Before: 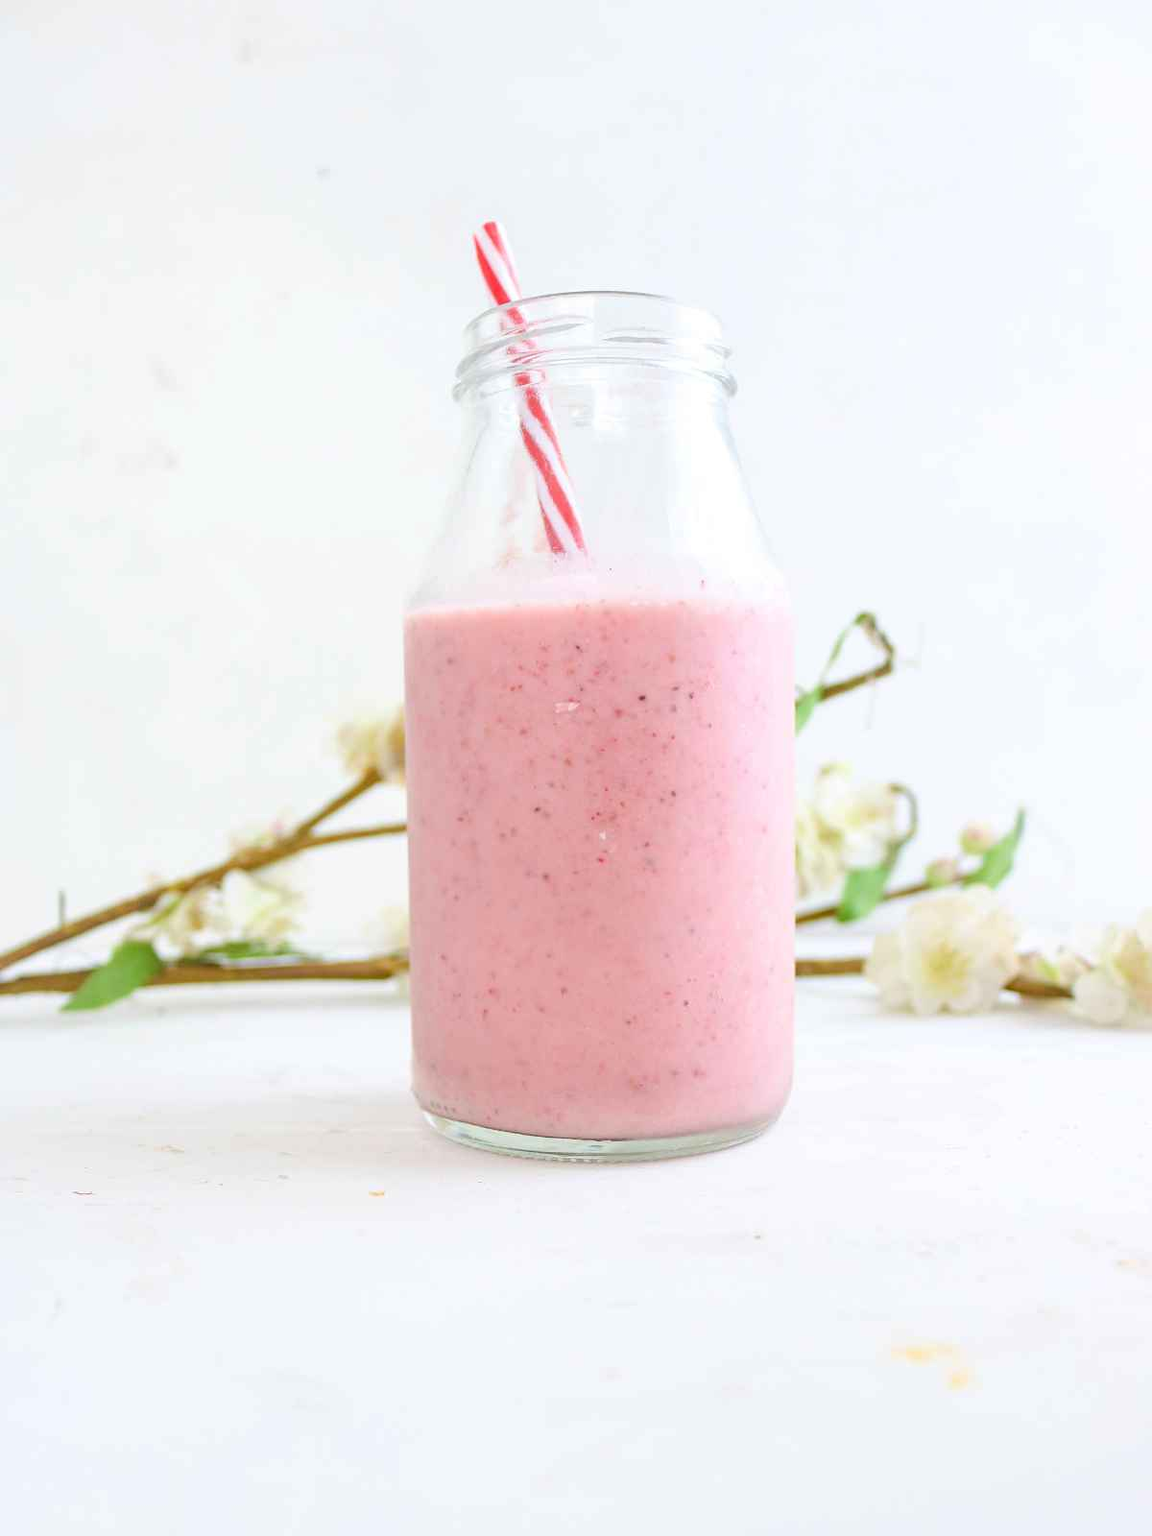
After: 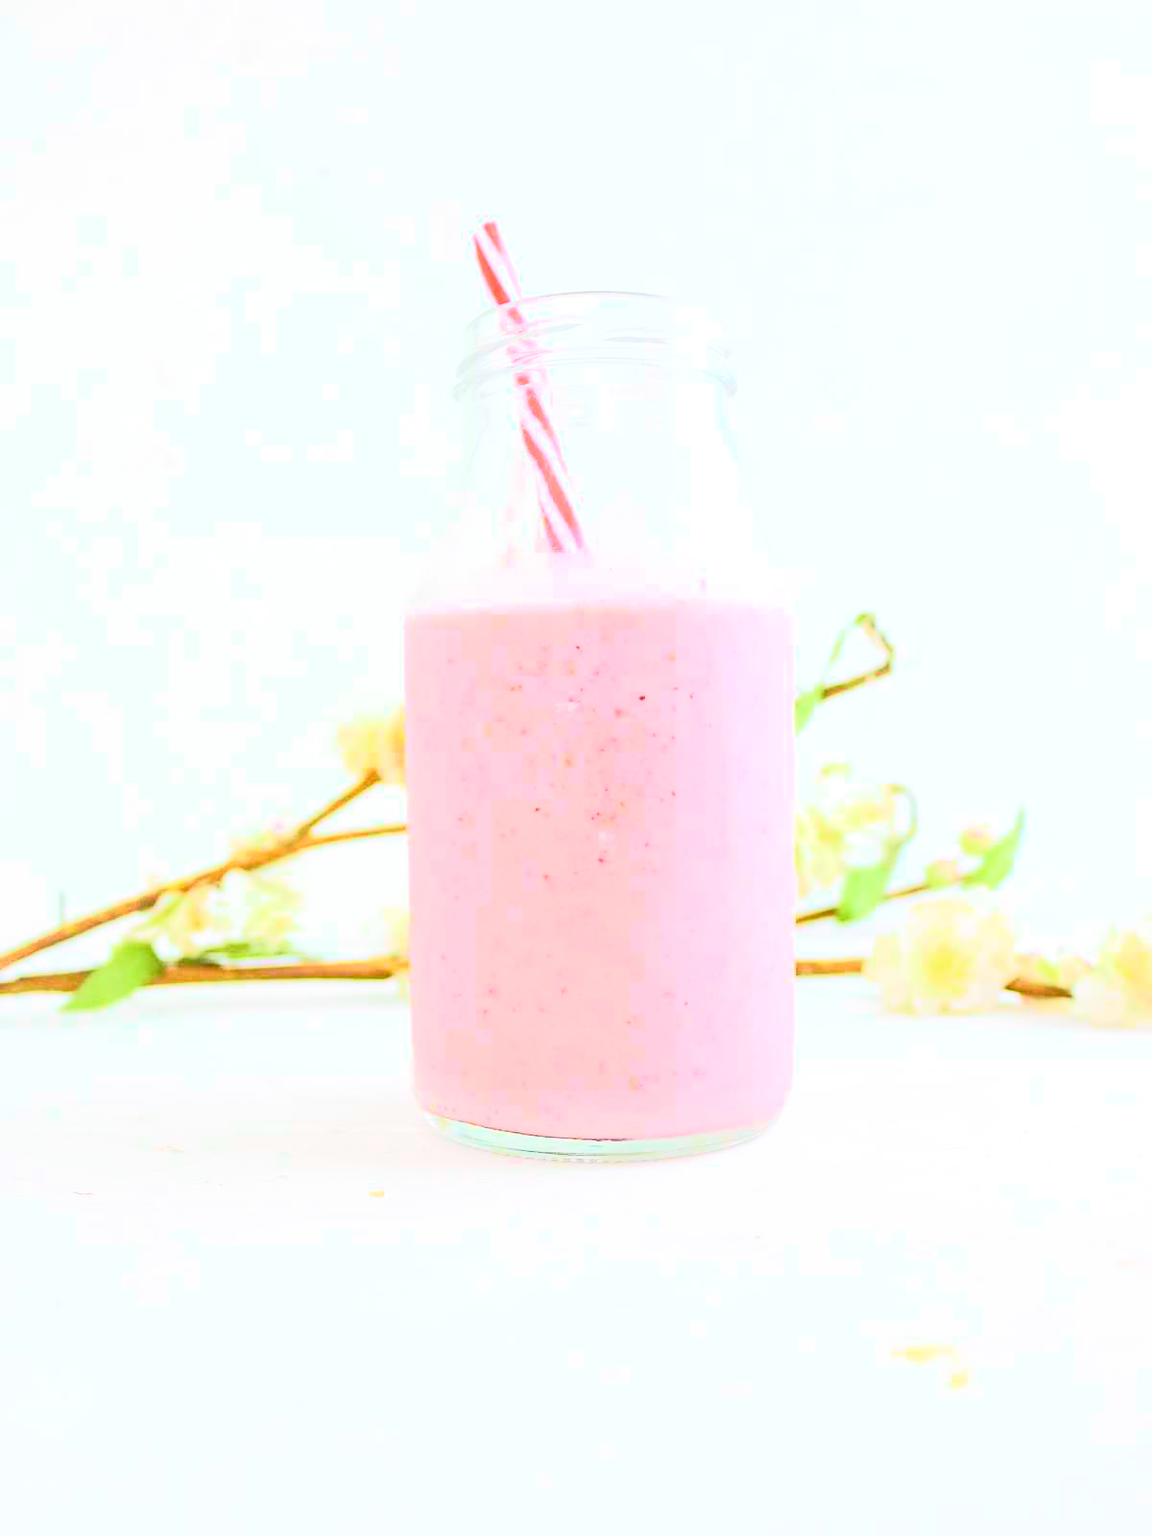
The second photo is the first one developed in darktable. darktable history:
exposure: black level correction -0.002, exposure 0.542 EV, compensate highlight preservation false
tone curve: curves: ch0 [(0, 0) (0.046, 0.031) (0.163, 0.114) (0.391, 0.432) (0.488, 0.561) (0.695, 0.839) (0.785, 0.904) (1, 0.965)]; ch1 [(0, 0) (0.248, 0.252) (0.427, 0.412) (0.482, 0.462) (0.499, 0.497) (0.518, 0.52) (0.535, 0.577) (0.585, 0.623) (0.679, 0.743) (0.788, 0.809) (1, 1)]; ch2 [(0, 0) (0.313, 0.262) (0.427, 0.417) (0.473, 0.47) (0.503, 0.503) (0.523, 0.515) (0.557, 0.596) (0.598, 0.646) (0.708, 0.771) (1, 1)], color space Lab, independent channels, preserve colors none
